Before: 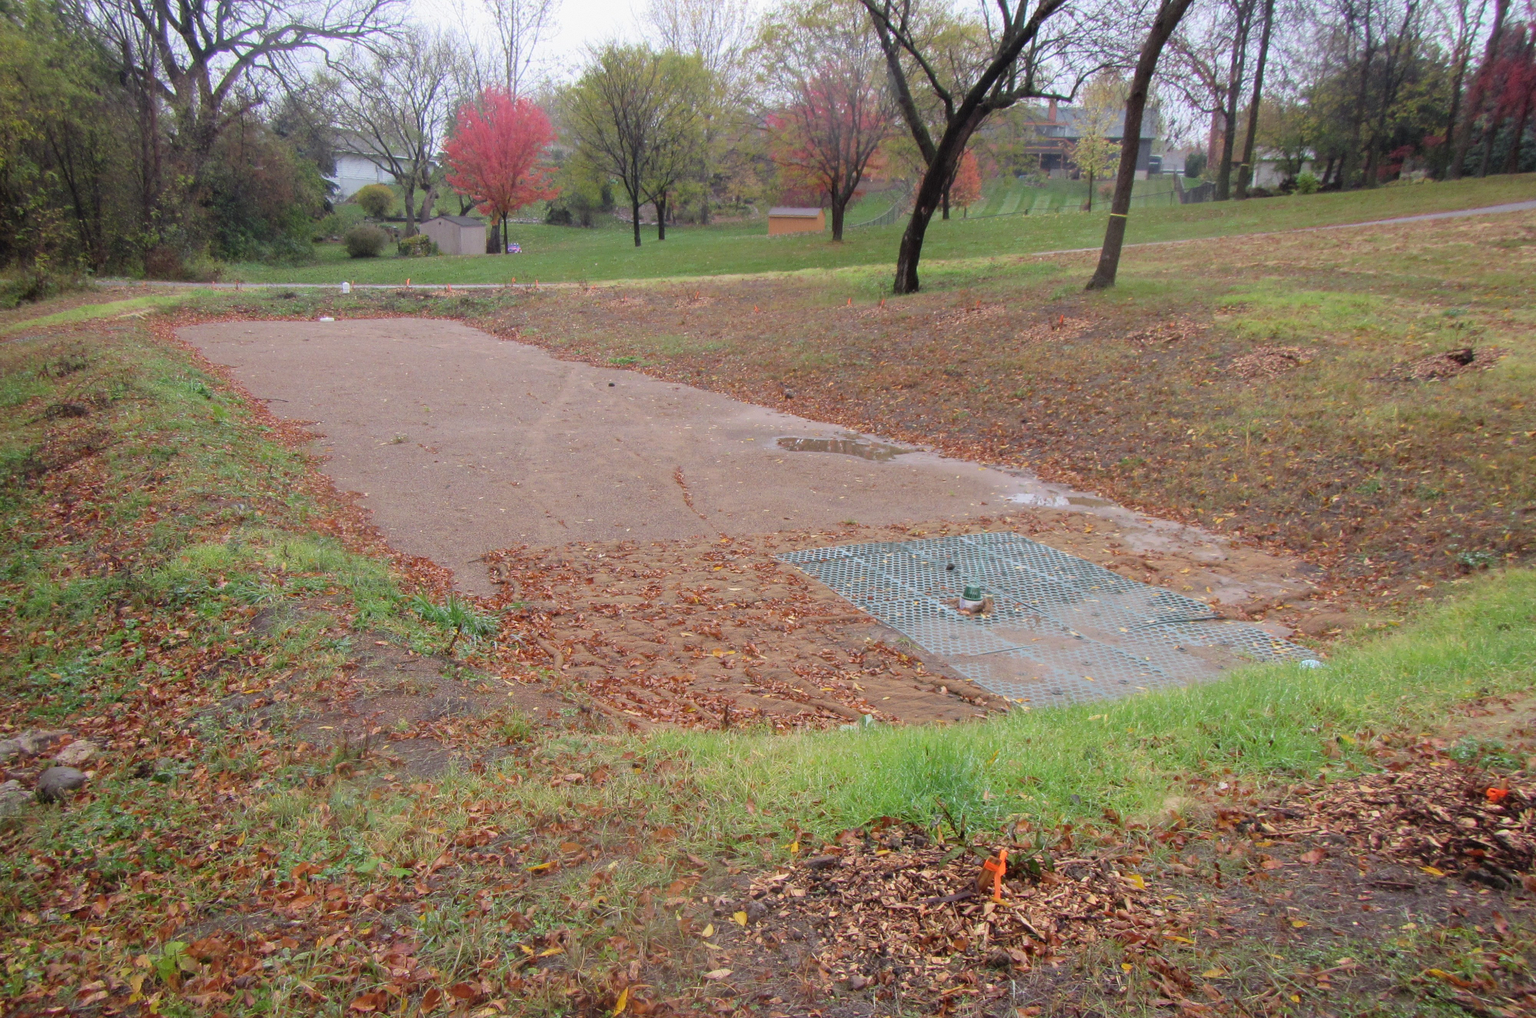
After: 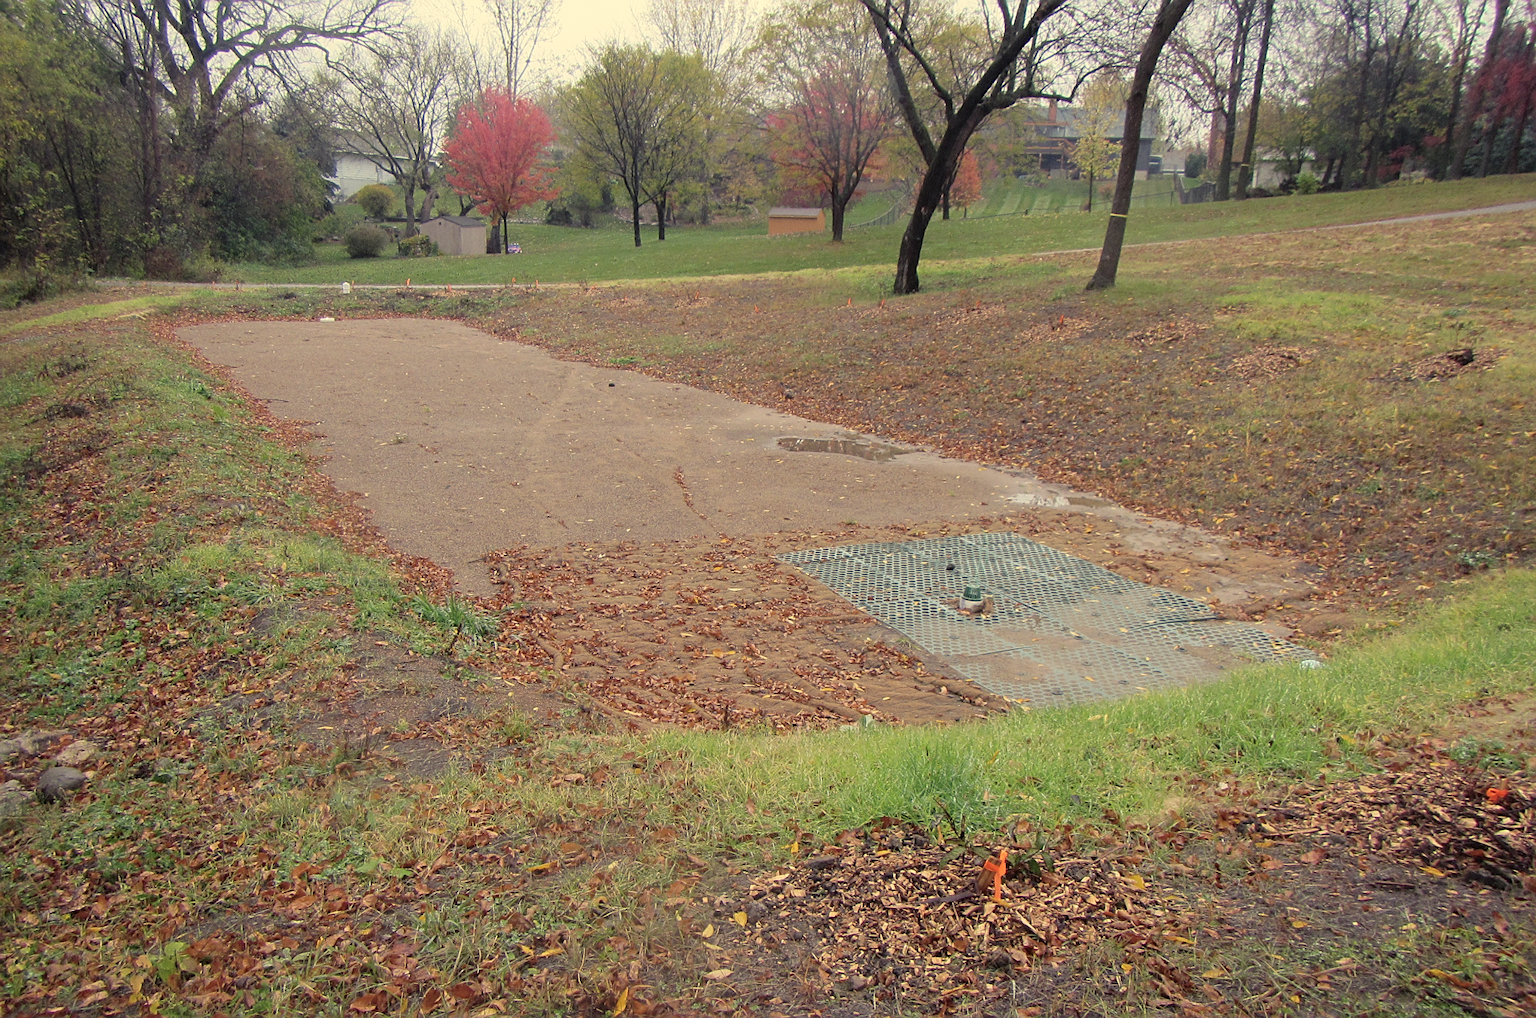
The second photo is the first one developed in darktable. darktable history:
sharpen: on, module defaults
color balance rgb: shadows lift › chroma 2%, shadows lift › hue 263°, highlights gain › chroma 8%, highlights gain › hue 84°, linear chroma grading › global chroma -15%, saturation formula JzAzBz (2021)
